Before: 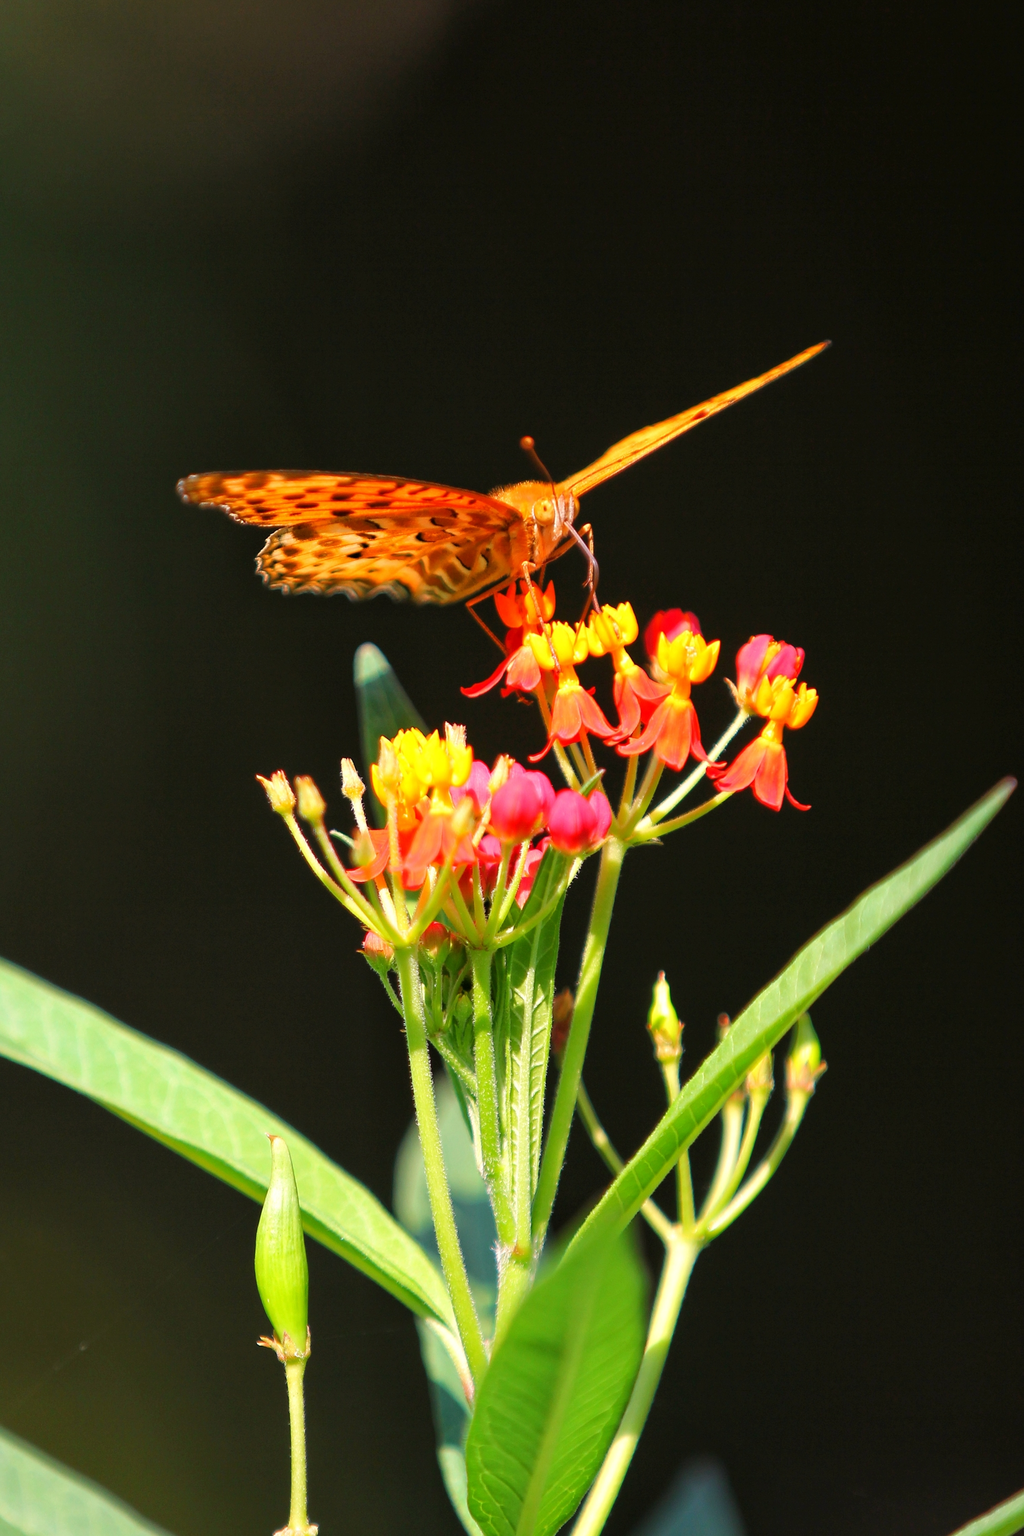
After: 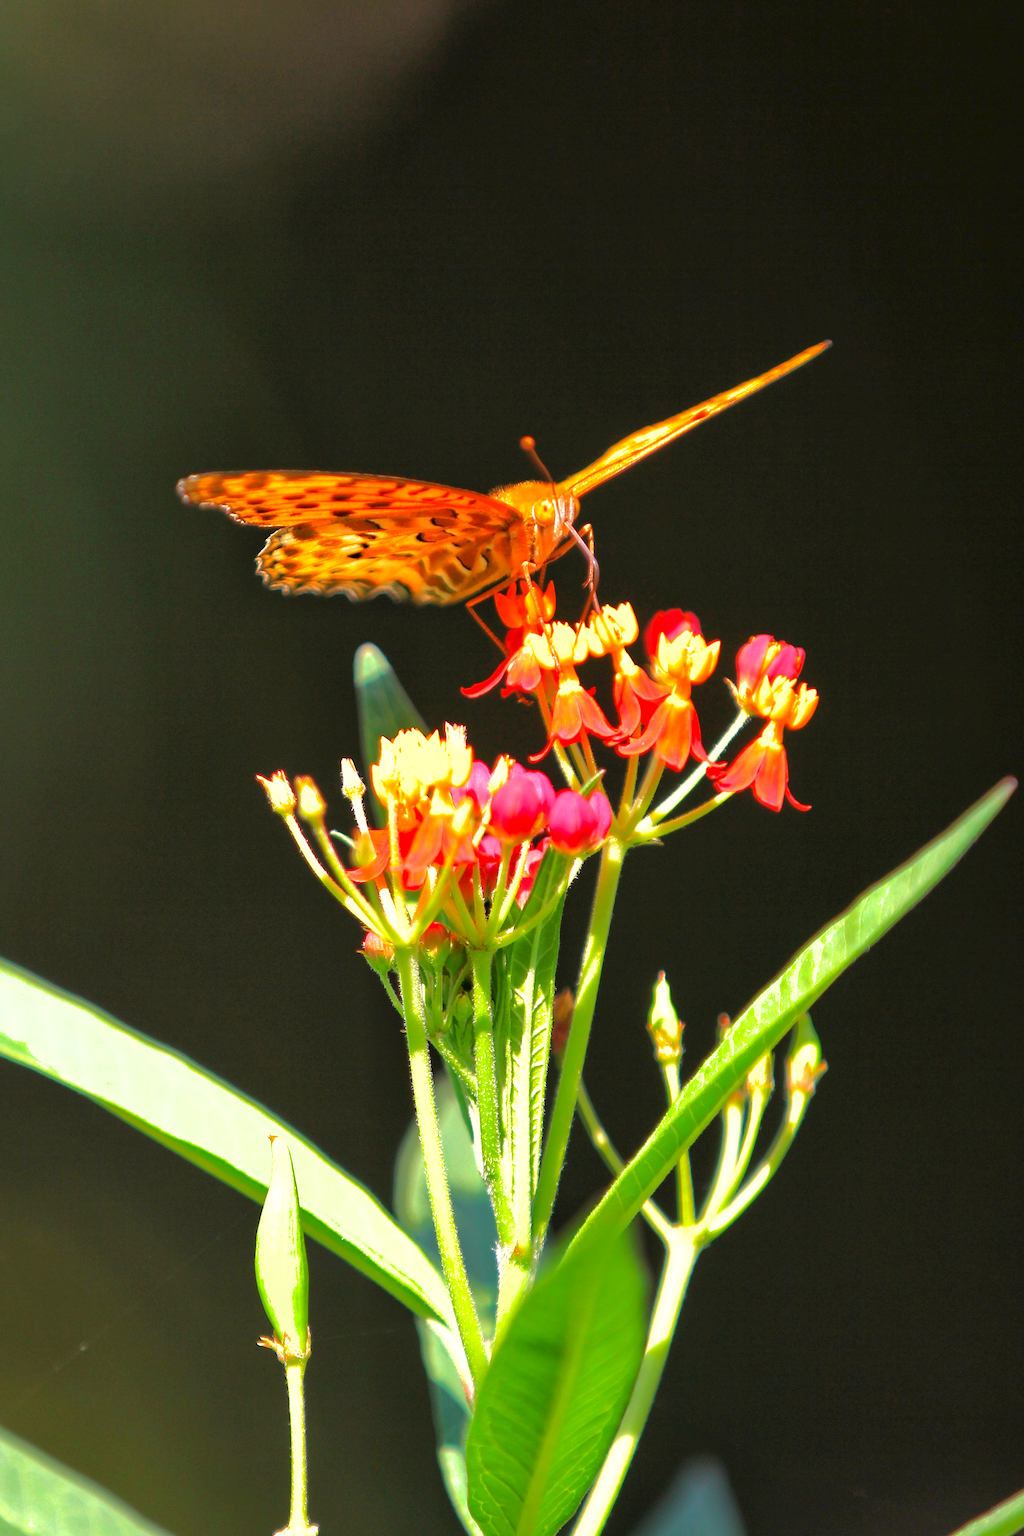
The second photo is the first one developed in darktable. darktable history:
exposure: black level correction 0.001, exposure 0.5 EV, compensate exposure bias true, compensate highlight preservation false
shadows and highlights: shadows 39.59, highlights -59.88
tone equalizer: mask exposure compensation -0.488 EV
